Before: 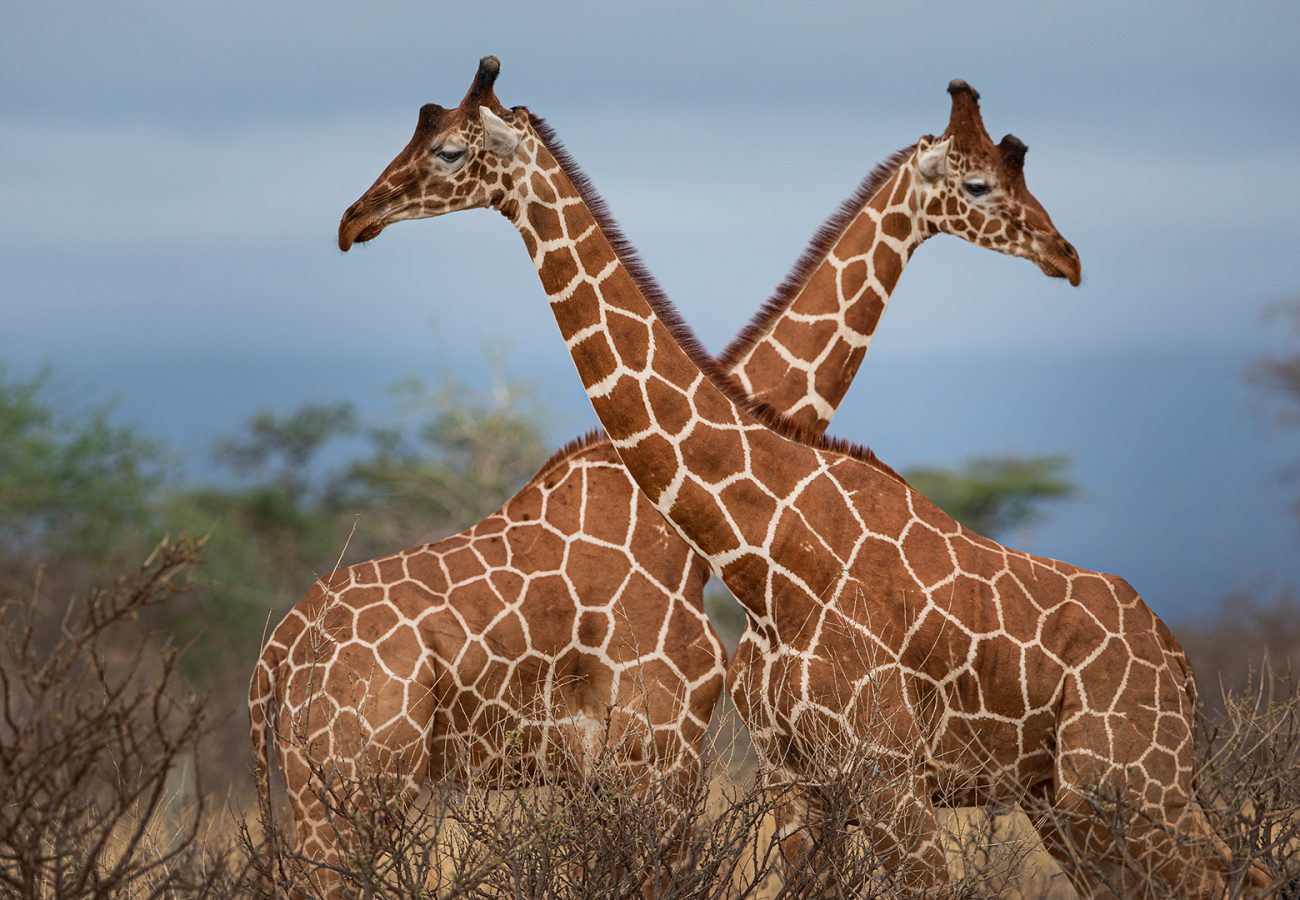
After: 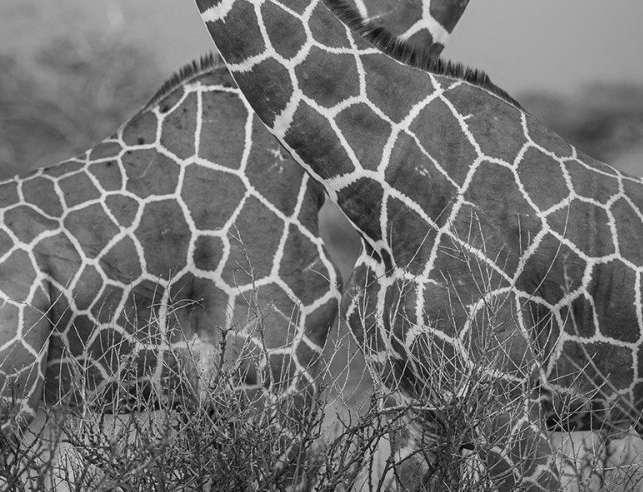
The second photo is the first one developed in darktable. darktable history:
monochrome: on, module defaults
crop: left 29.672%, top 41.786%, right 20.851%, bottom 3.487%
